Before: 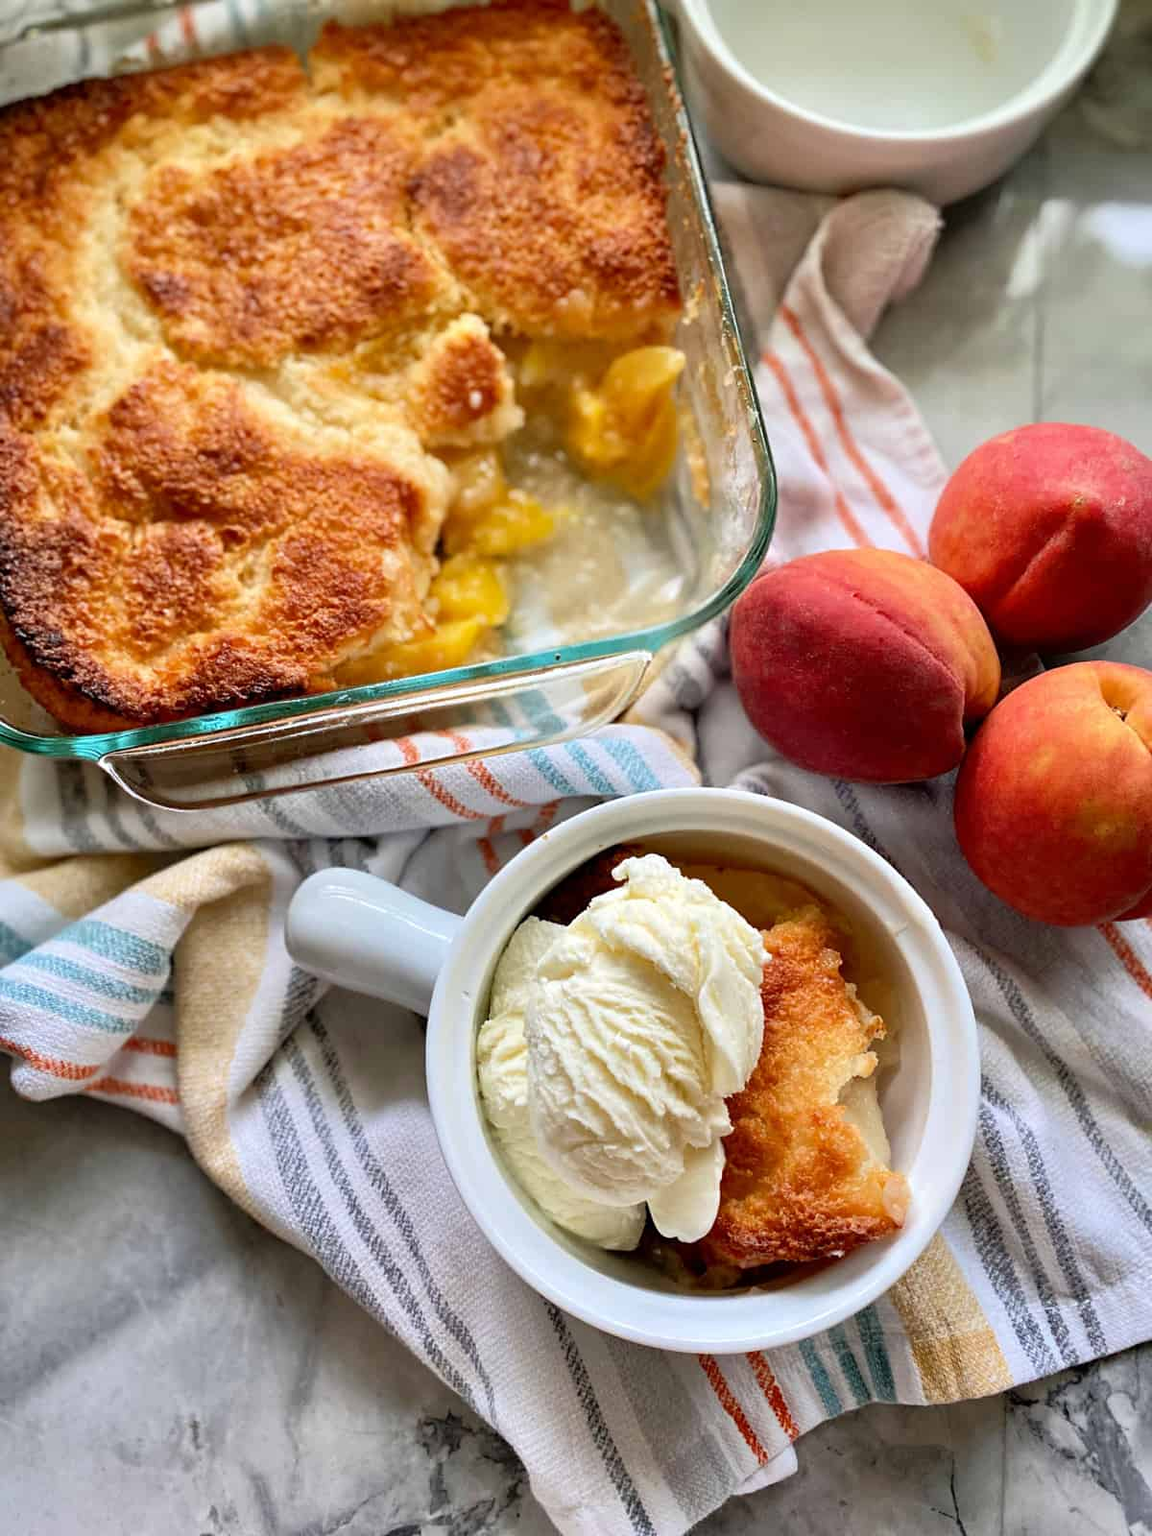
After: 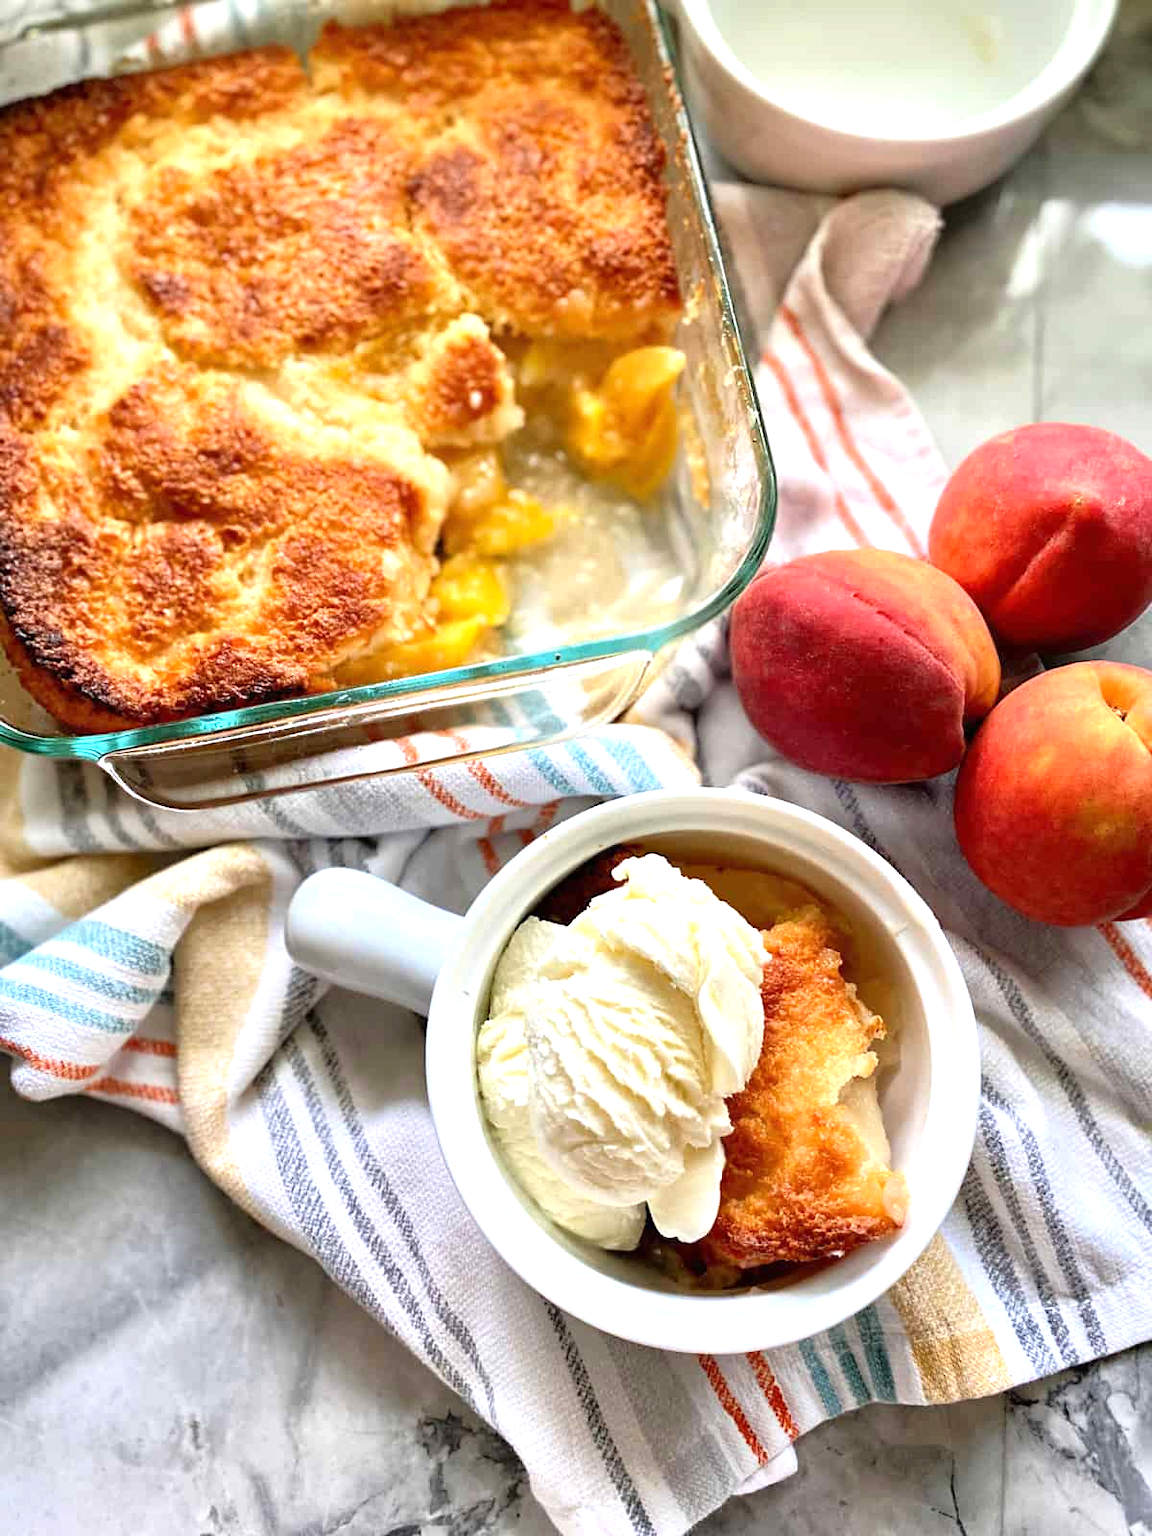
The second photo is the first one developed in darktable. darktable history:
exposure: black level correction 0, exposure 0.692 EV, compensate highlight preservation false
